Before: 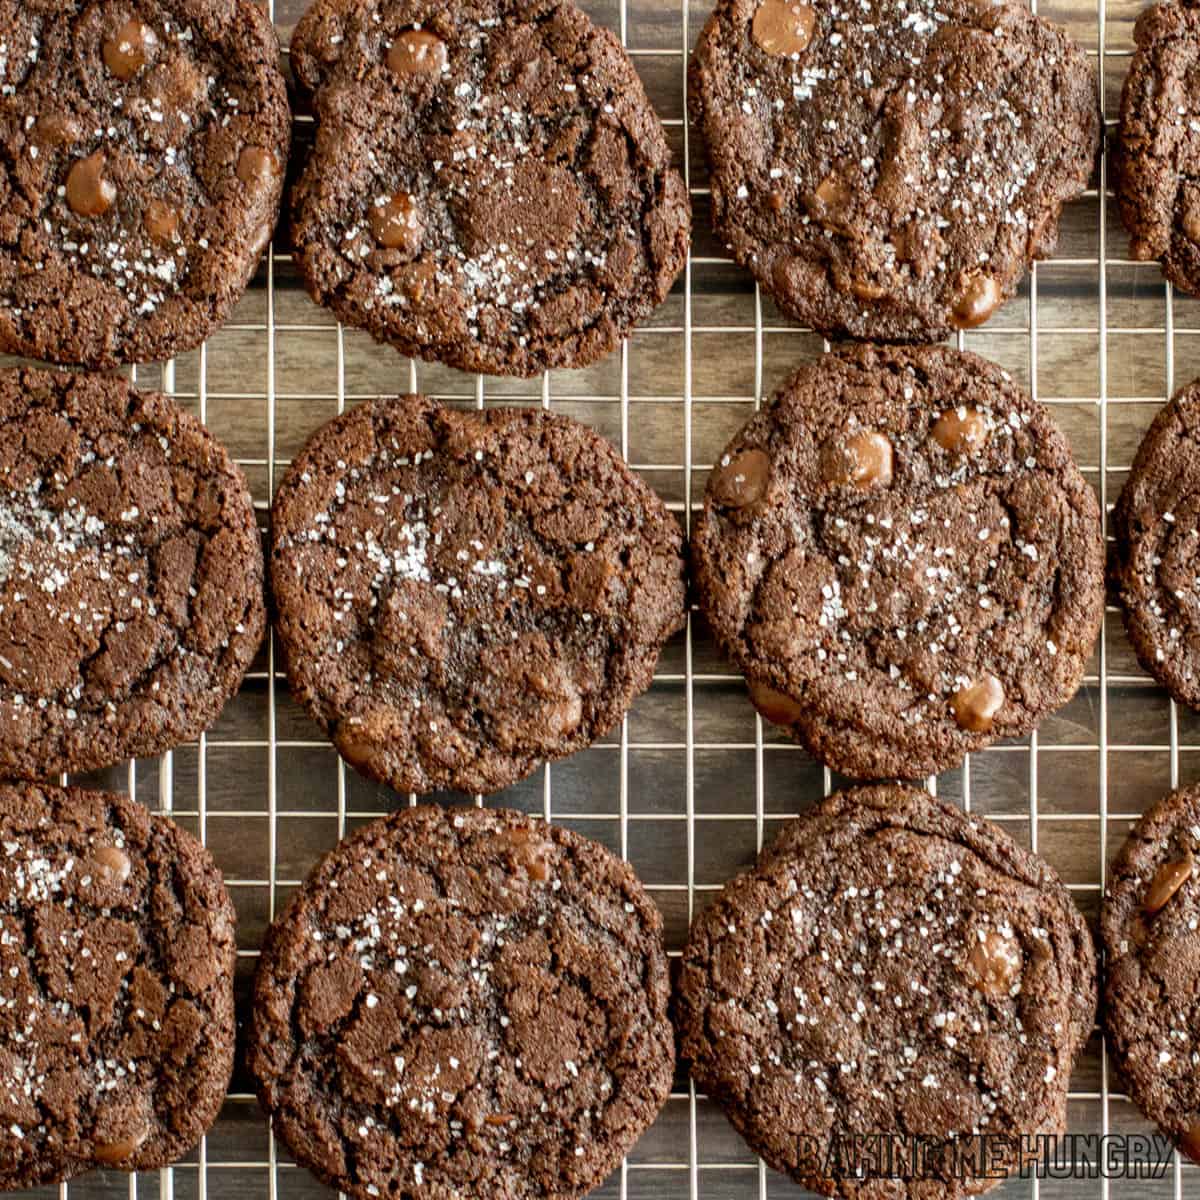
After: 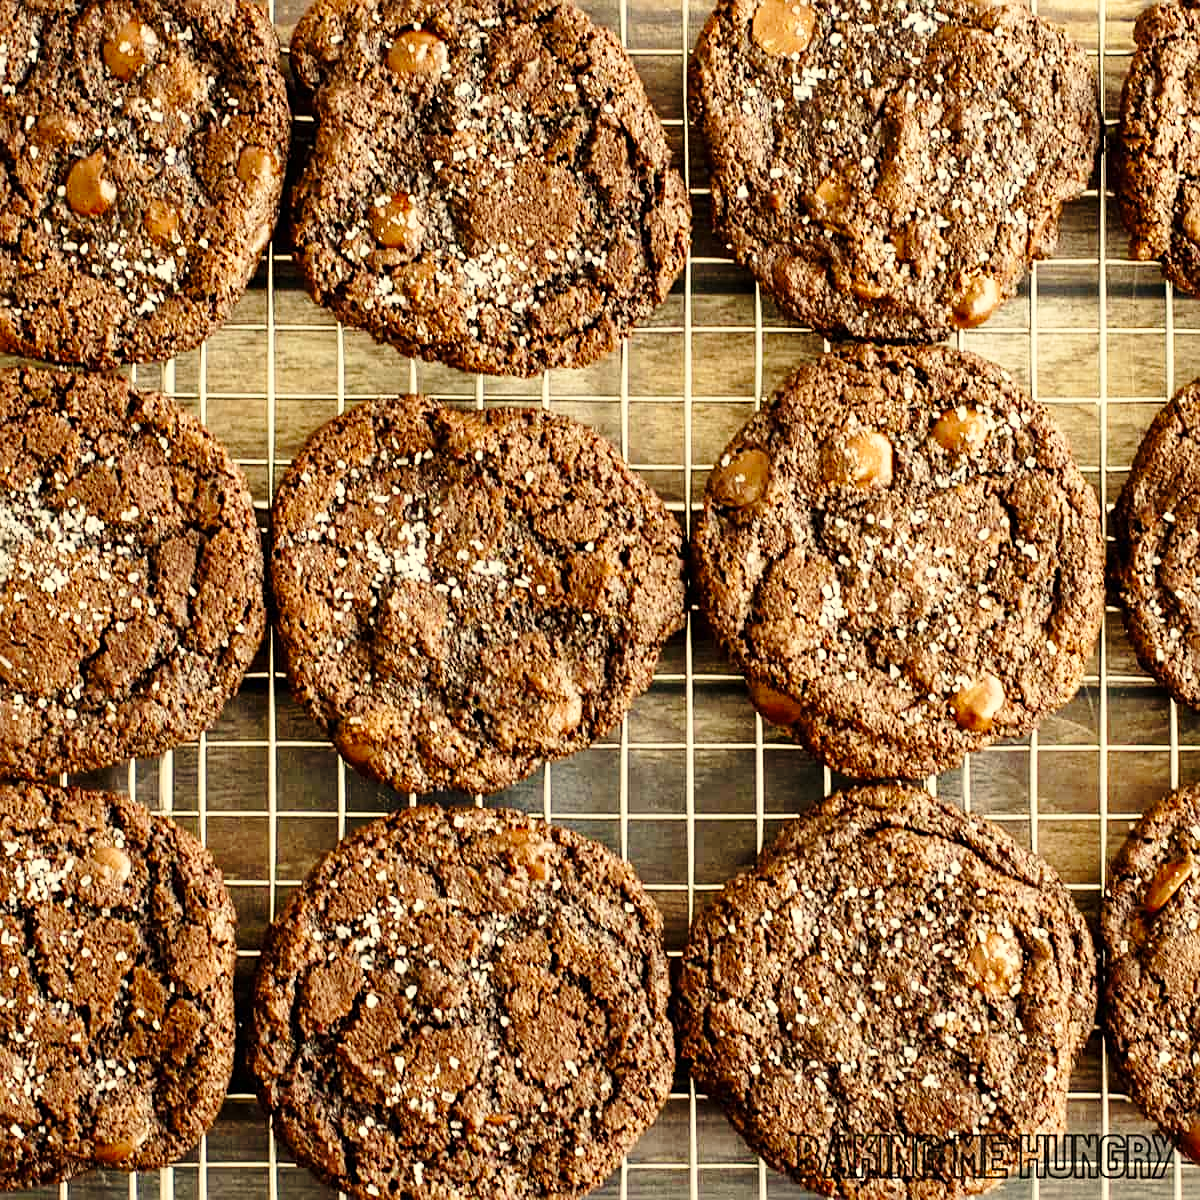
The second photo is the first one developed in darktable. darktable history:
base curve: curves: ch0 [(0, 0) (0.028, 0.03) (0.121, 0.232) (0.46, 0.748) (0.859, 0.968) (1, 1)], preserve colors none
sharpen: on, module defaults
color correction: highlights a* 1.47, highlights b* 18.23
